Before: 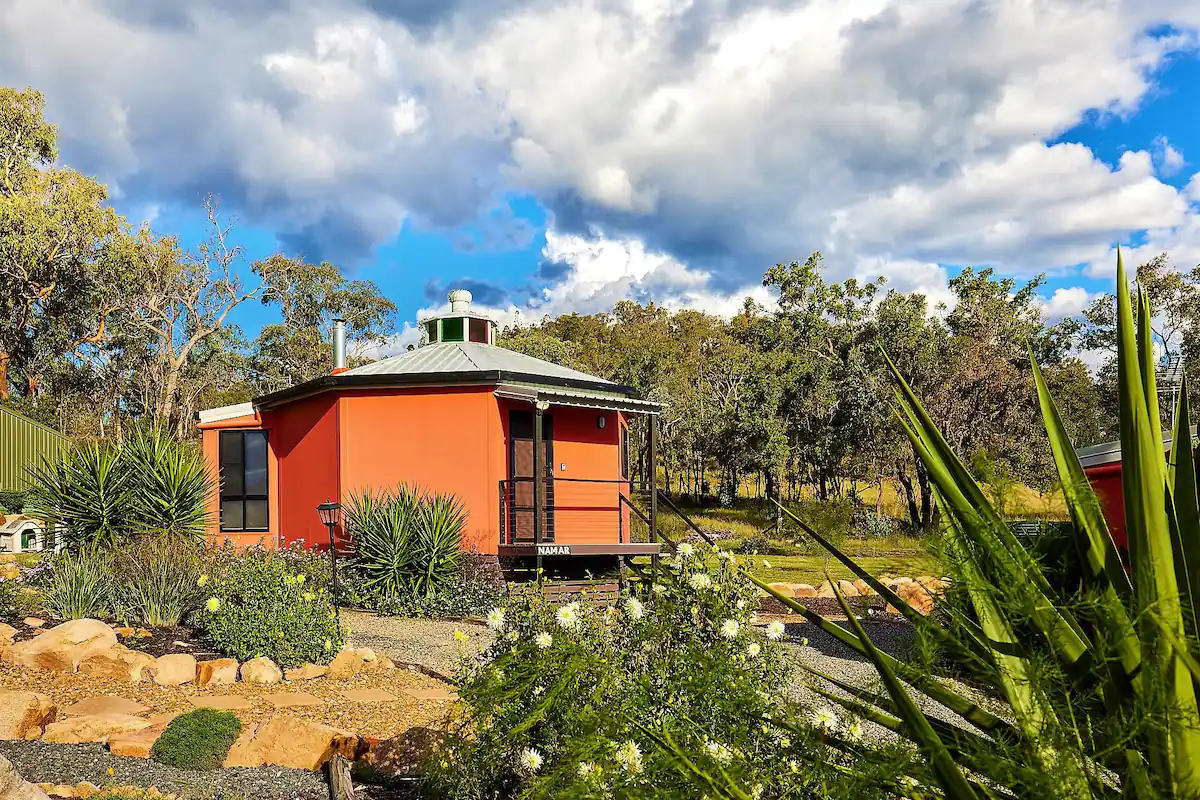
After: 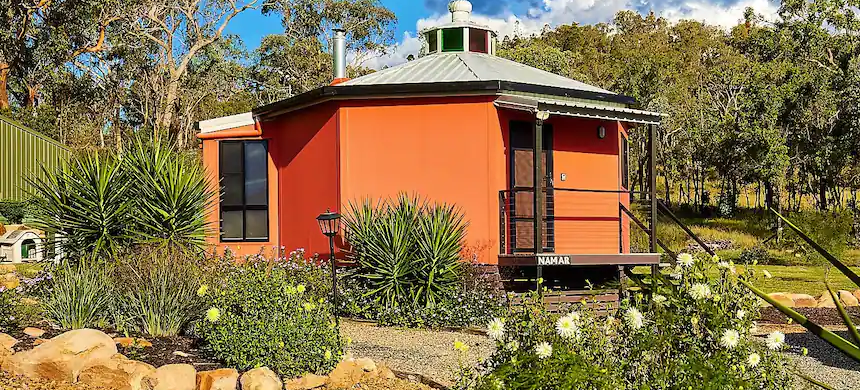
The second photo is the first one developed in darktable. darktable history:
crop: top 36.354%, right 28.287%, bottom 14.785%
